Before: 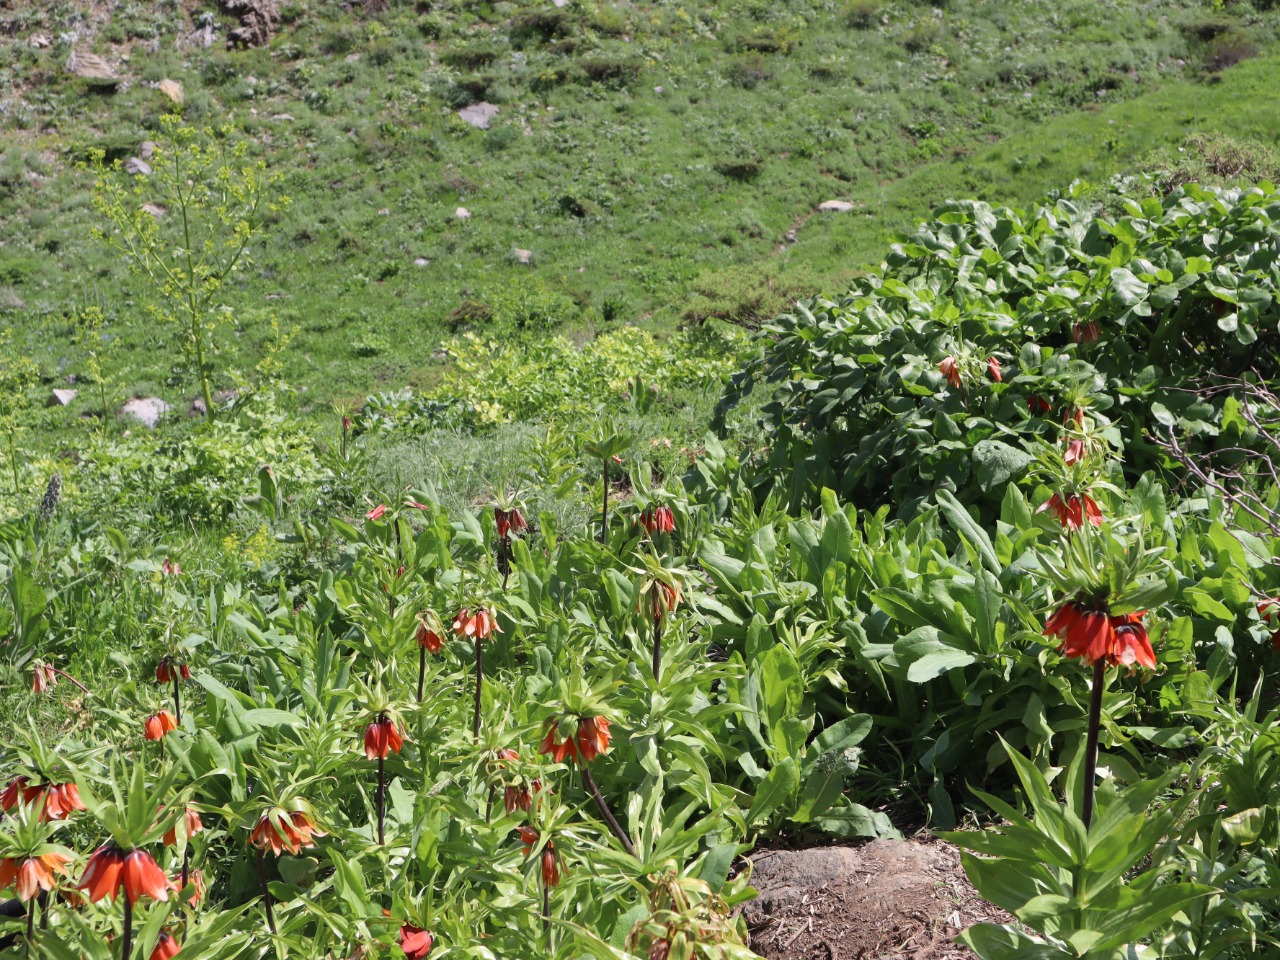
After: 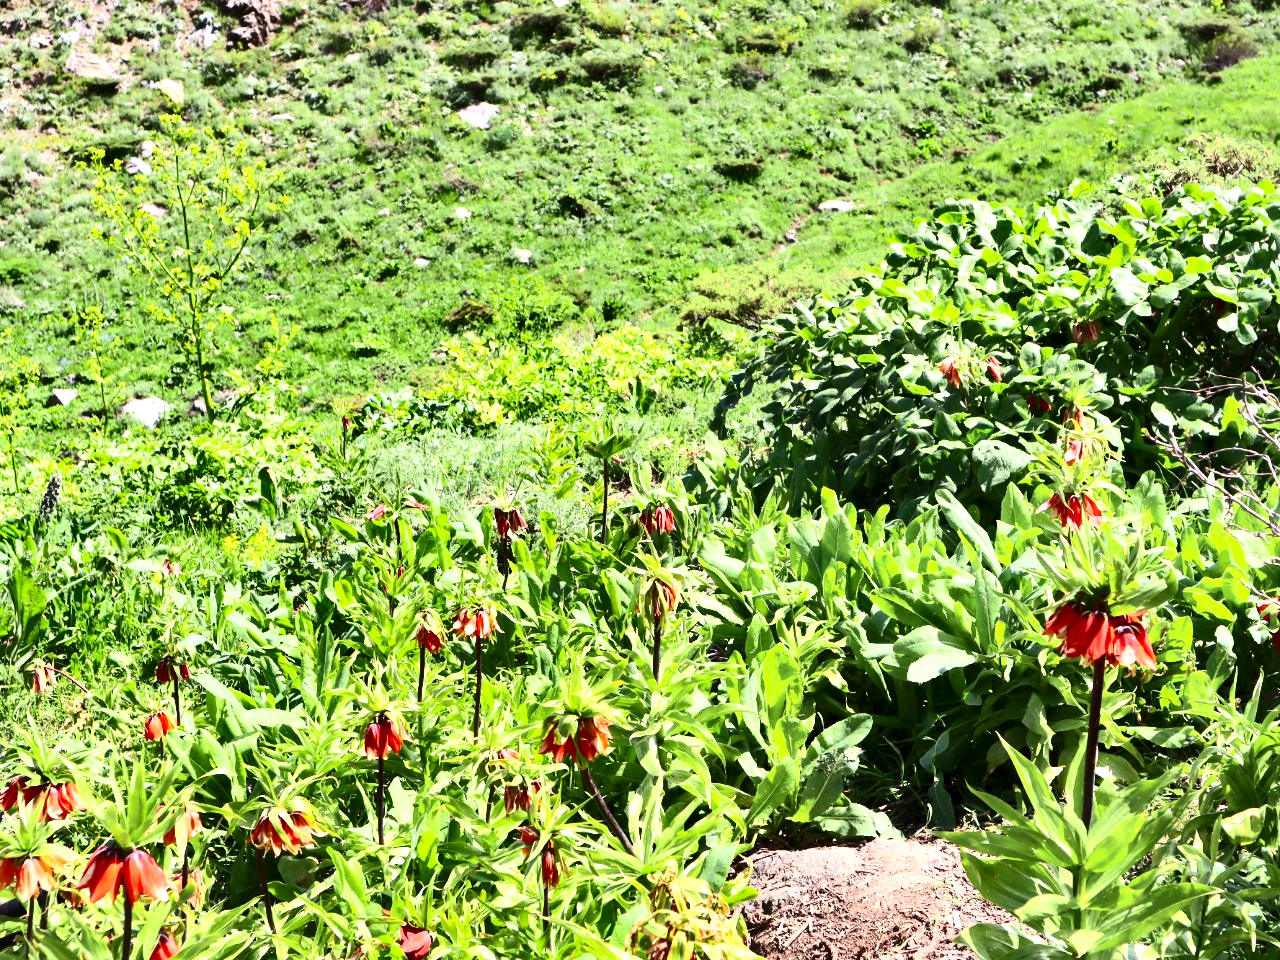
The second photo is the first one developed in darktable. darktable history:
local contrast: mode bilateral grid, contrast 20, coarseness 50, detail 128%, midtone range 0.2
shadows and highlights: shadows 76.68, highlights -60.69, soften with gaussian
contrast brightness saturation: contrast 0.402, brightness 0.099, saturation 0.208
exposure: black level correction 0.001, exposure 0.963 EV, compensate highlight preservation false
